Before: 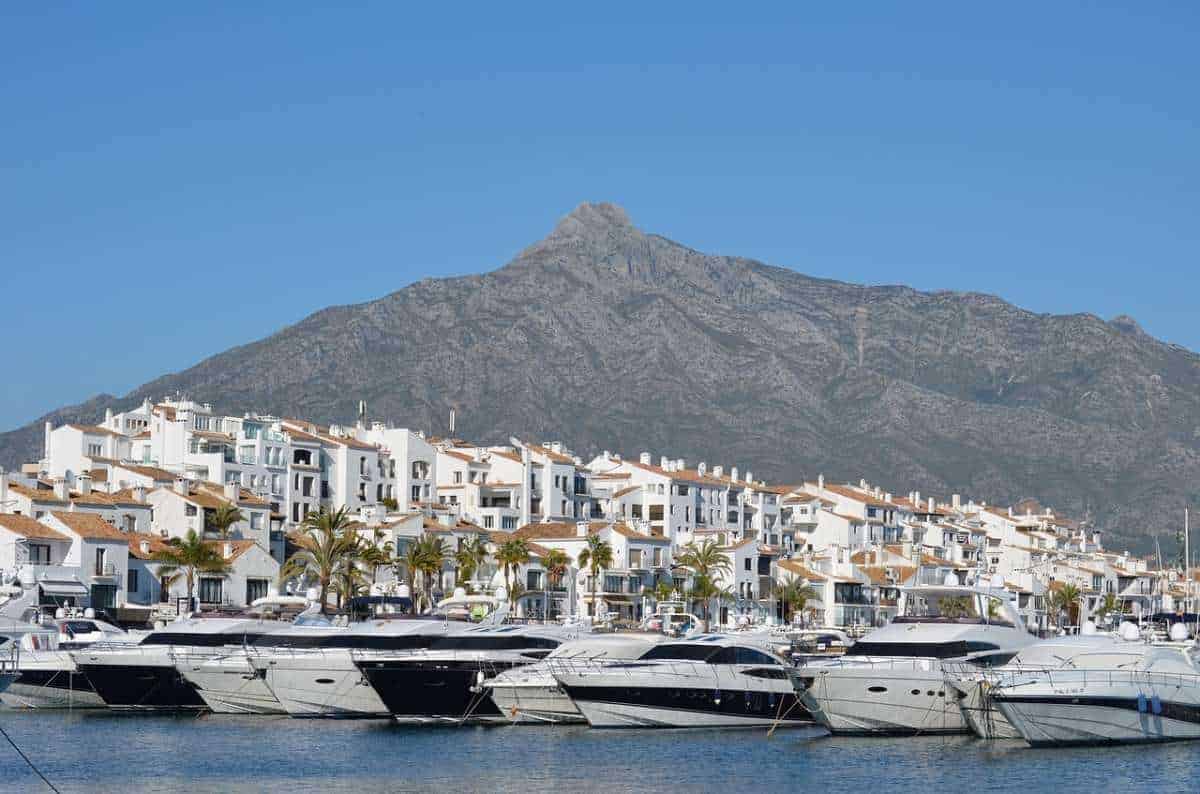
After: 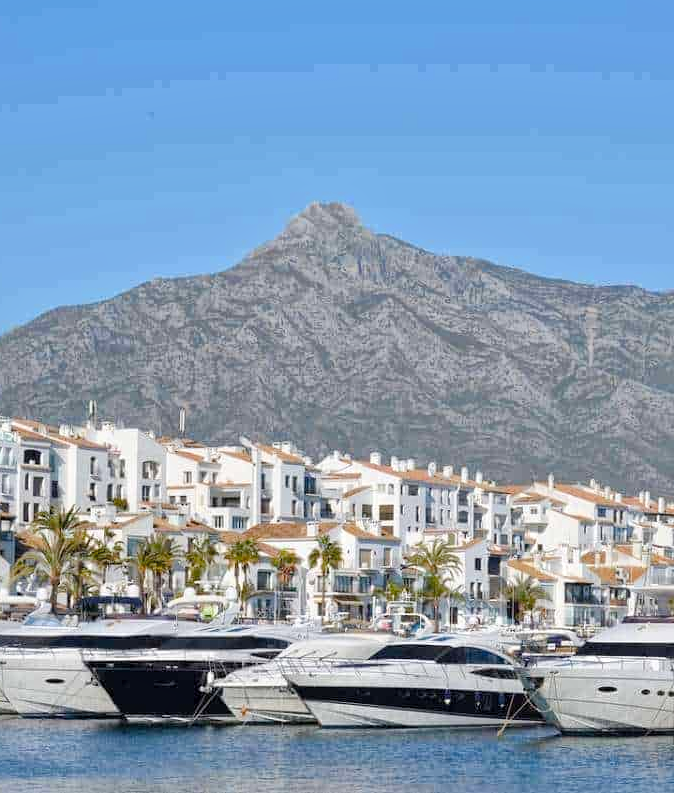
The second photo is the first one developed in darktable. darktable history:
global tonemap: drago (1, 100), detail 1
color balance rgb: perceptual saturation grading › global saturation 20%, perceptual saturation grading › highlights -25%, perceptual saturation grading › shadows 25%
crop and rotate: left 22.516%, right 21.234%
